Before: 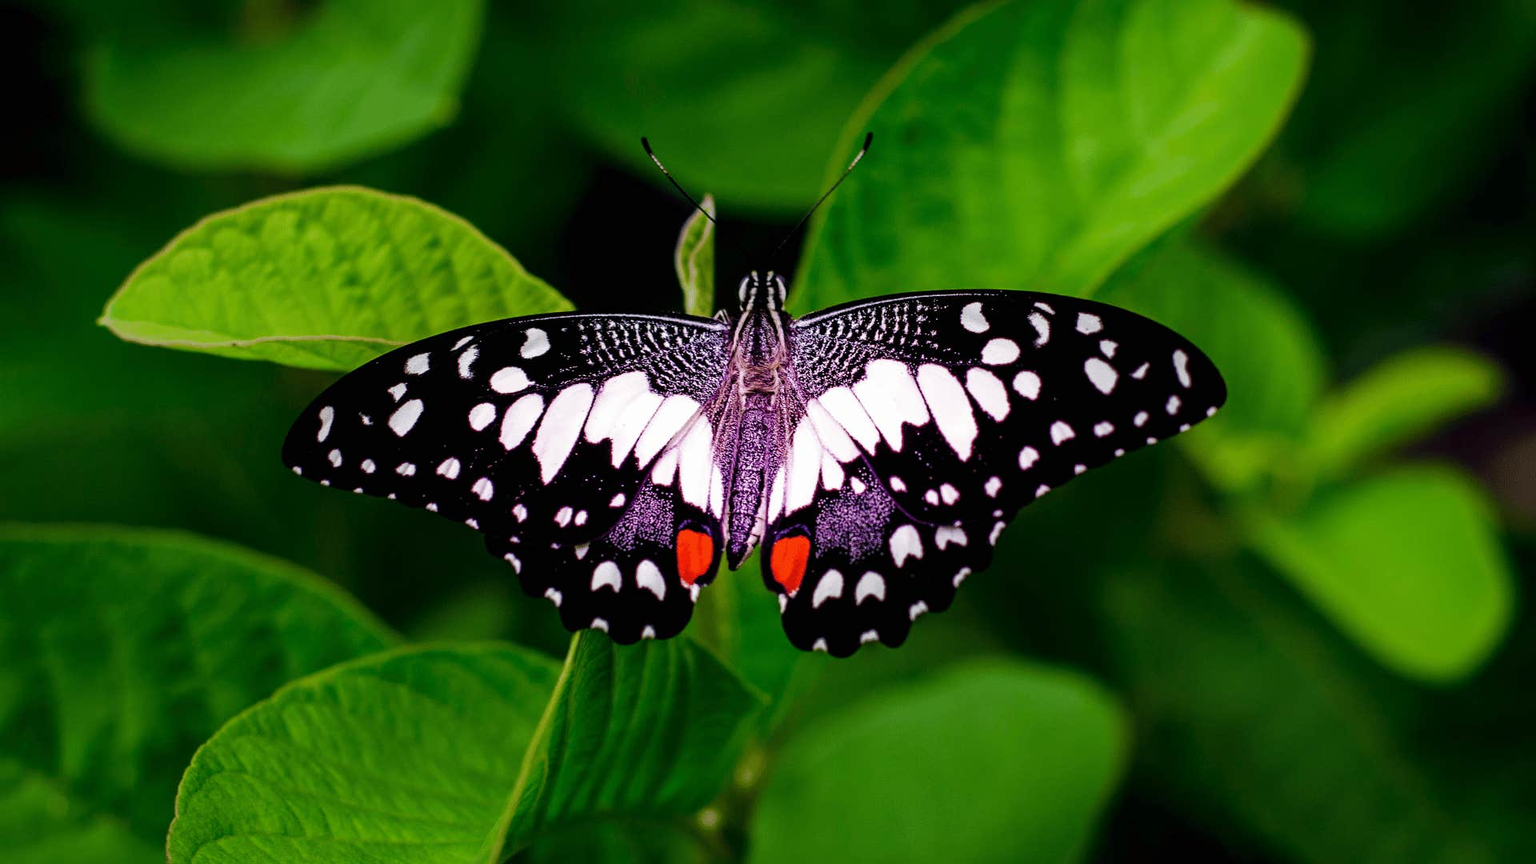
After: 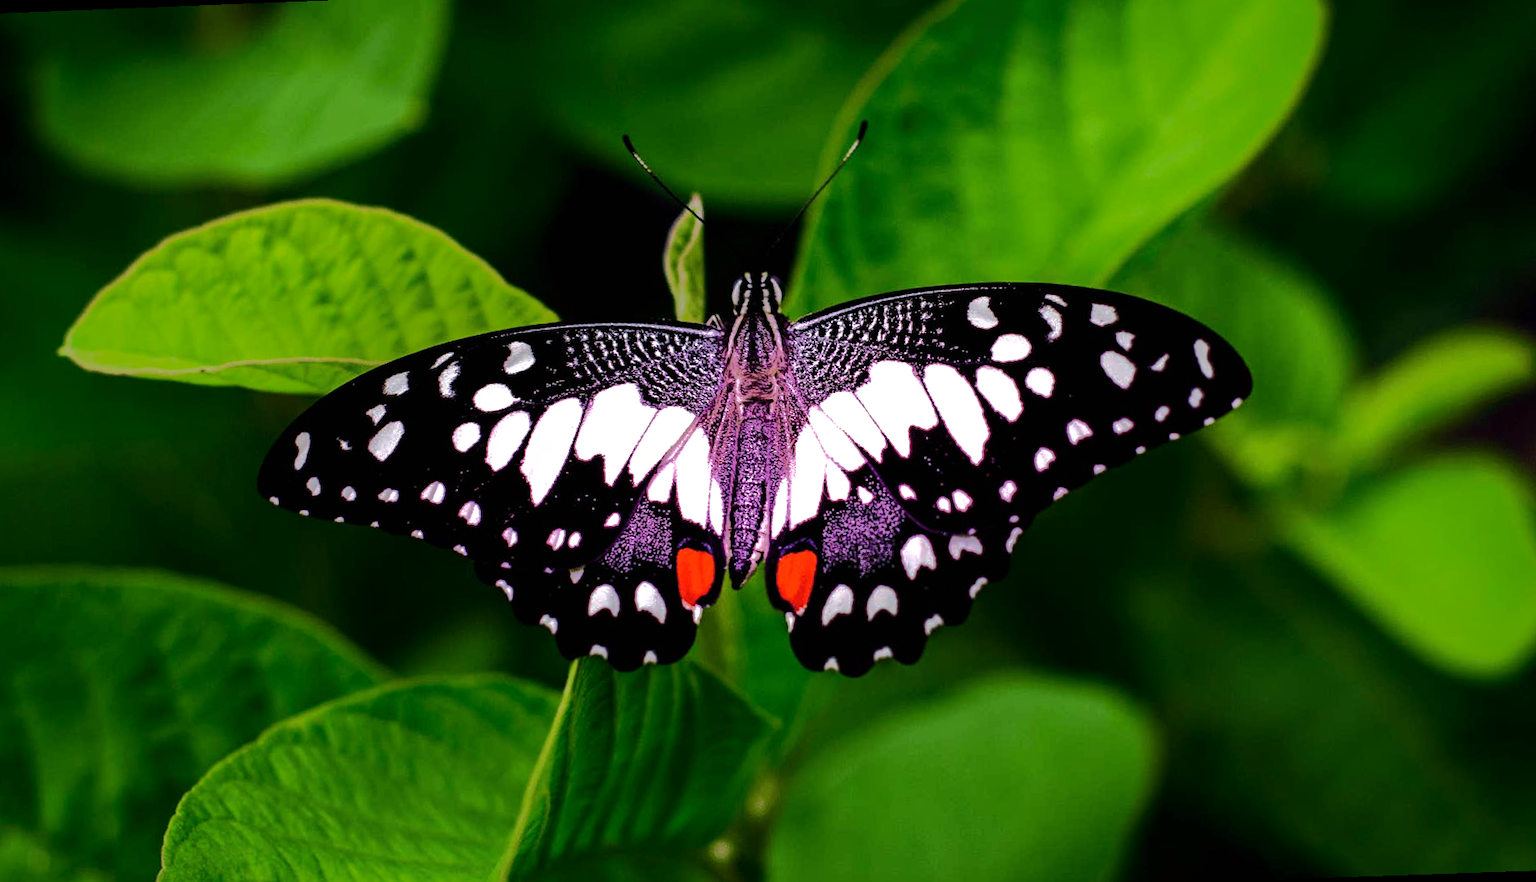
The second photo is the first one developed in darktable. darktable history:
rotate and perspective: rotation -2.12°, lens shift (vertical) 0.009, lens shift (horizontal) -0.008, automatic cropping original format, crop left 0.036, crop right 0.964, crop top 0.05, crop bottom 0.959
tone equalizer: -8 EV -0.417 EV, -7 EV -0.389 EV, -6 EV -0.333 EV, -5 EV -0.222 EV, -3 EV 0.222 EV, -2 EV 0.333 EV, -1 EV 0.389 EV, +0 EV 0.417 EV, edges refinement/feathering 500, mask exposure compensation -1.25 EV, preserve details no
velvia: on, module defaults
shadows and highlights: shadows -19.91, highlights -73.15
